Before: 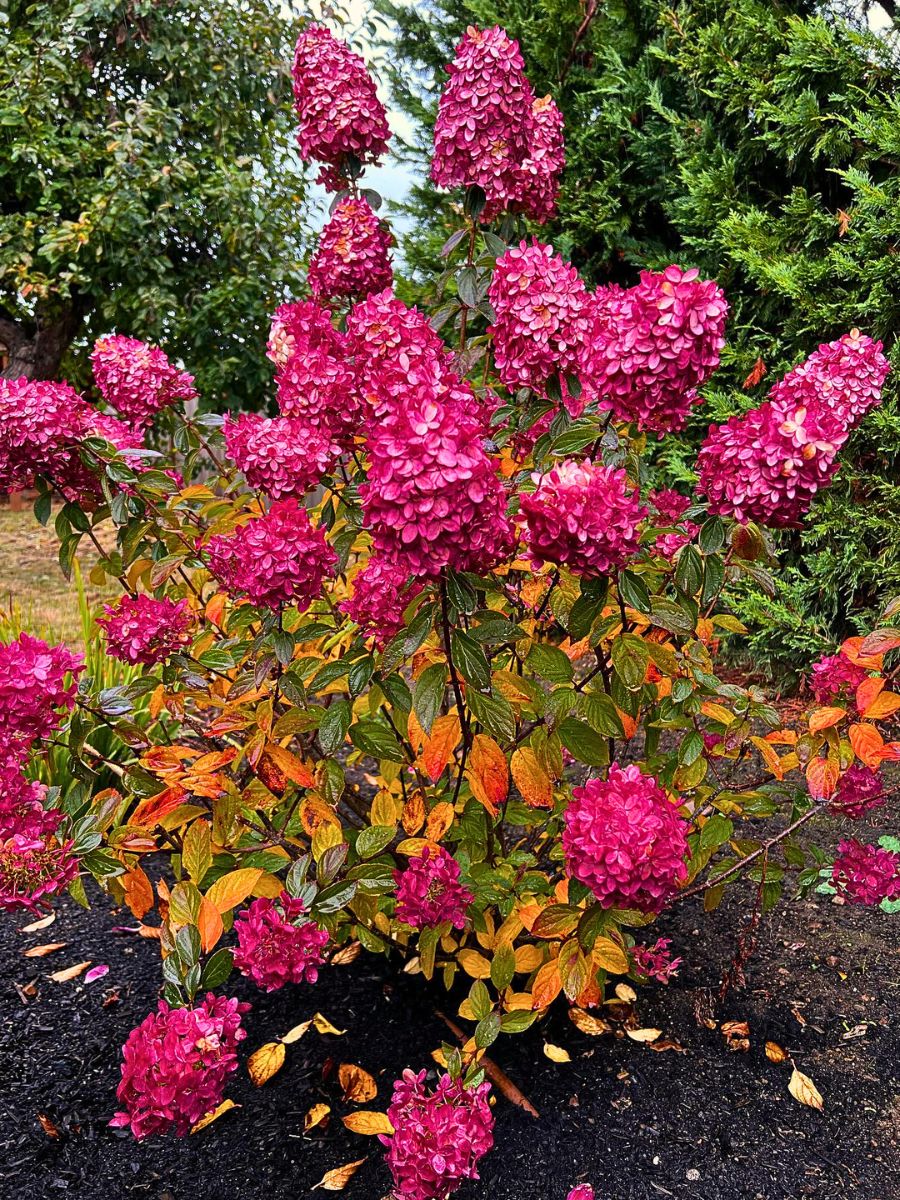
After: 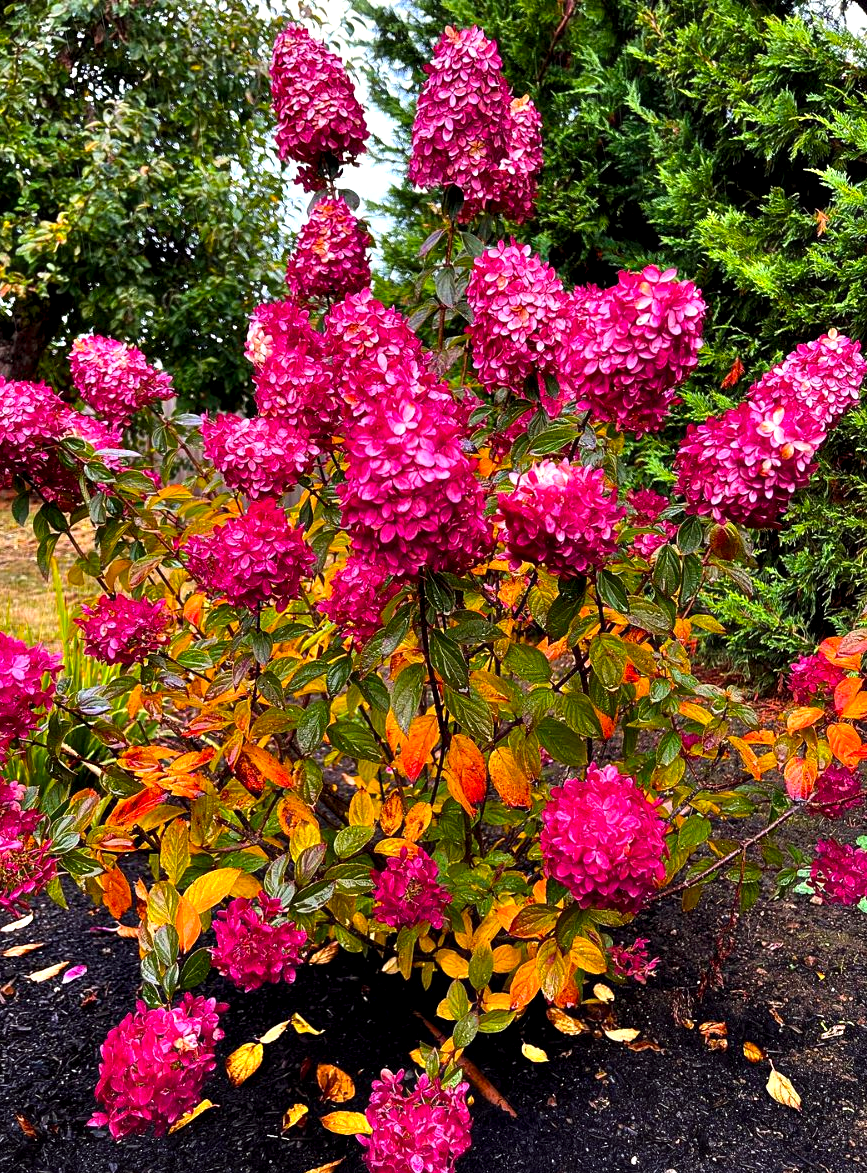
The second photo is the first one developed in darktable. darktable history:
crop and rotate: left 2.536%, right 1.107%, bottom 2.246%
color balance: lift [1, 1.001, 0.999, 1.001], gamma [1, 1.004, 1.007, 0.993], gain [1, 0.991, 0.987, 1.013], contrast 7.5%, contrast fulcrum 10%, output saturation 115%
contrast equalizer: y [[0.579, 0.58, 0.505, 0.5, 0.5, 0.5], [0.5 ×6], [0.5 ×6], [0 ×6], [0 ×6]]
